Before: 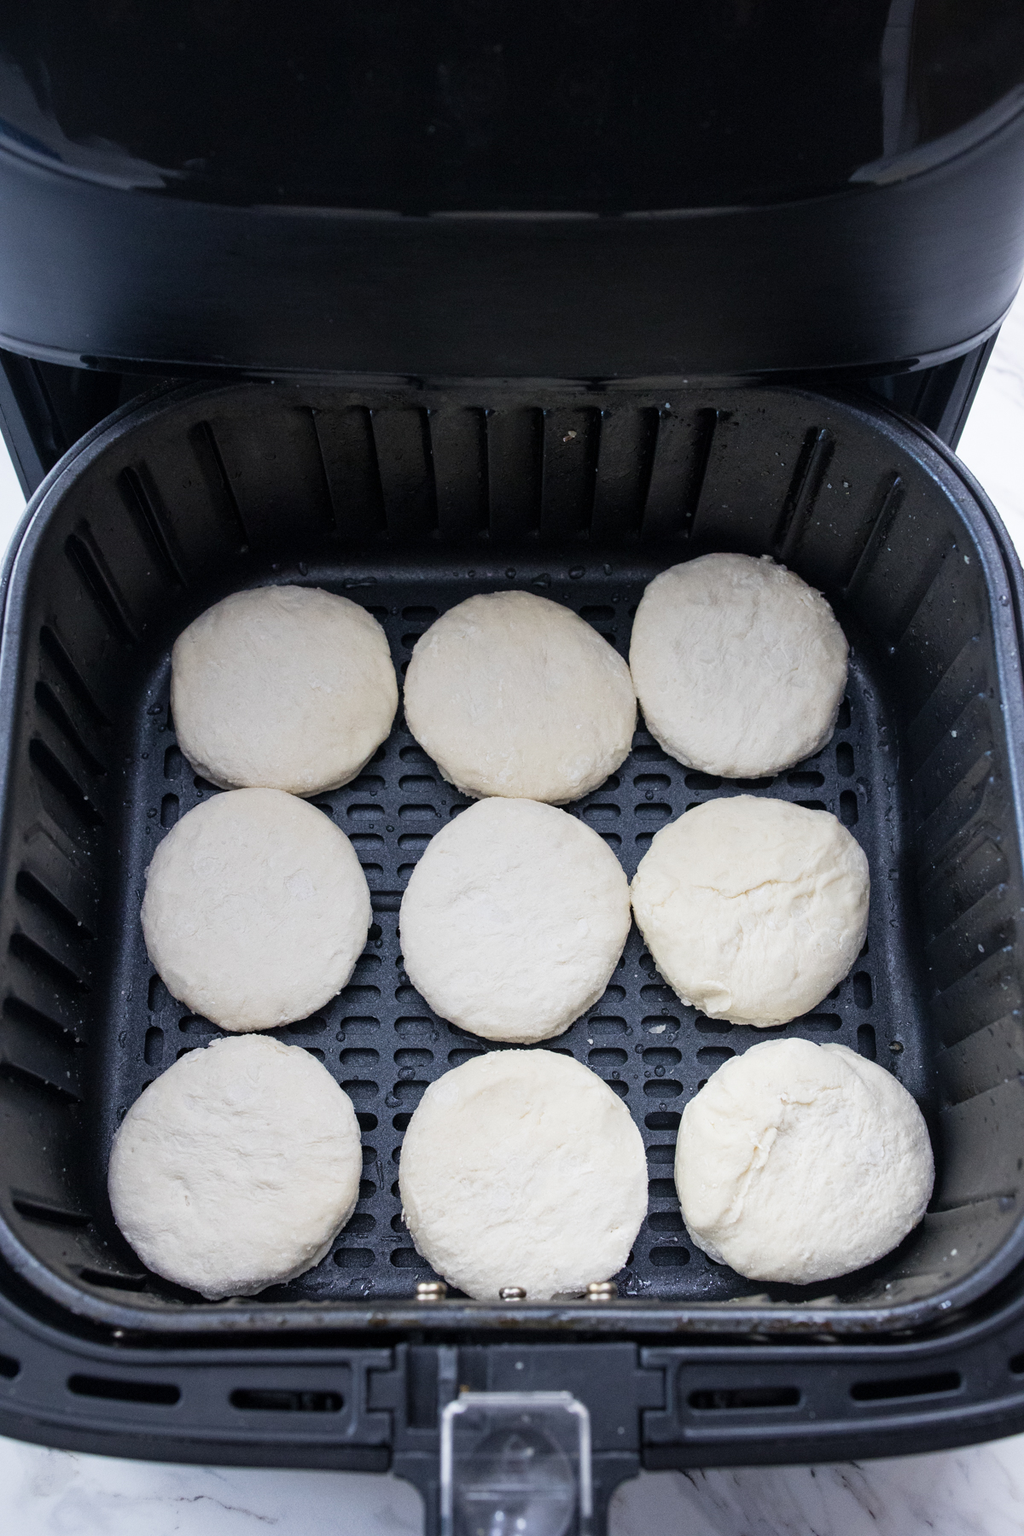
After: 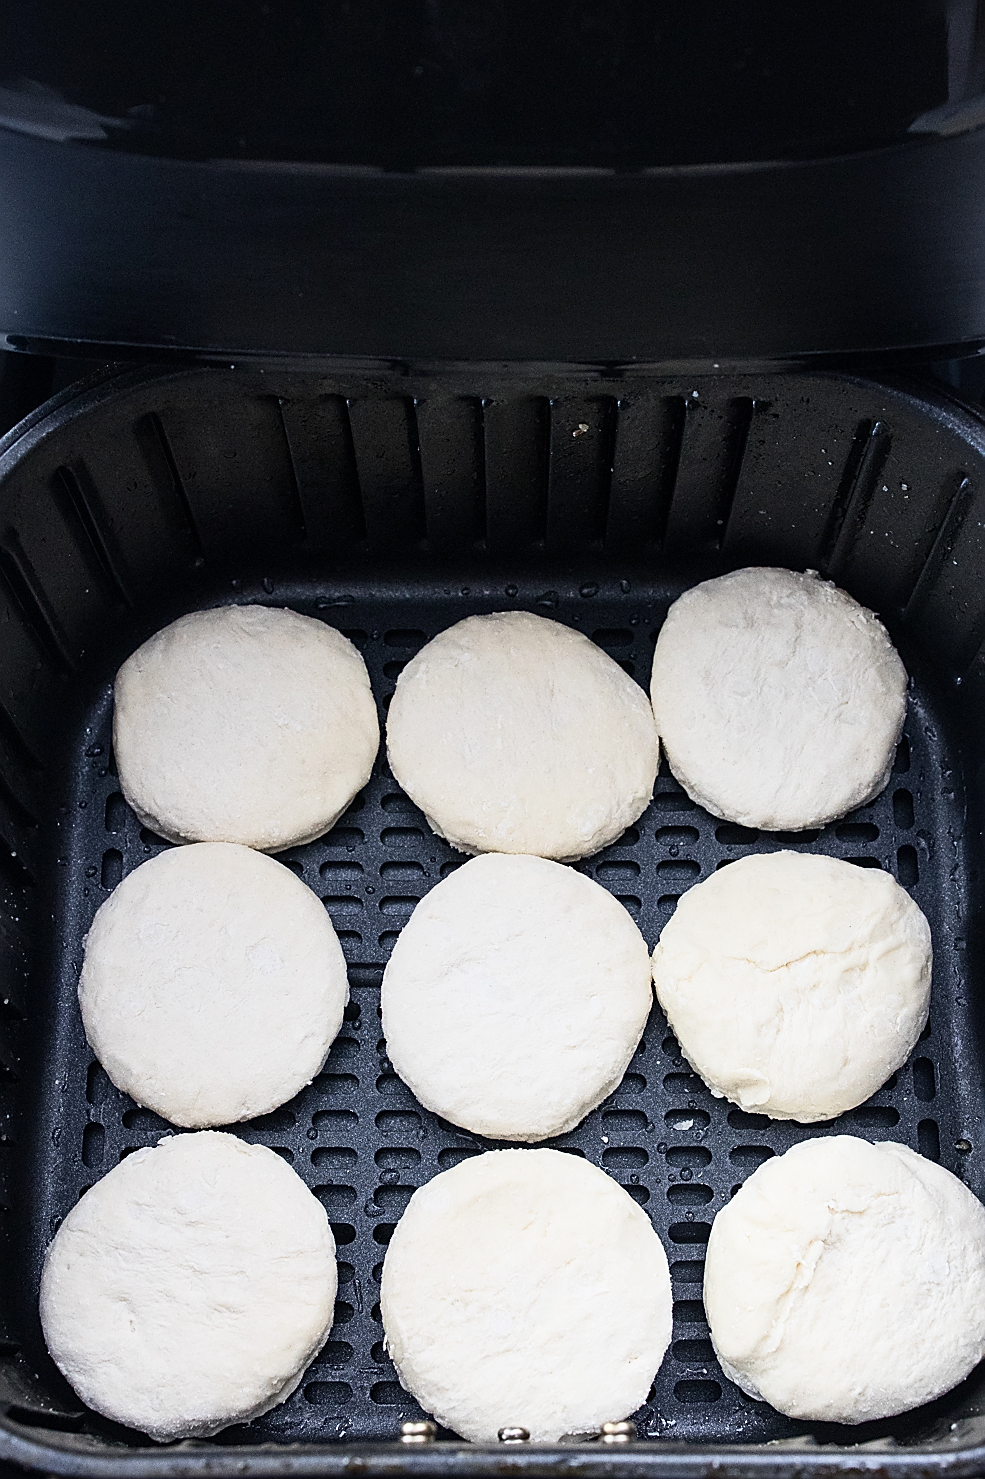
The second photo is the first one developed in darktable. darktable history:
crop and rotate: left 7.295%, top 4.516%, right 10.605%, bottom 13.266%
contrast brightness saturation: contrast 0.239, brightness 0.088
sharpen: radius 1.395, amount 1.266, threshold 0.738
